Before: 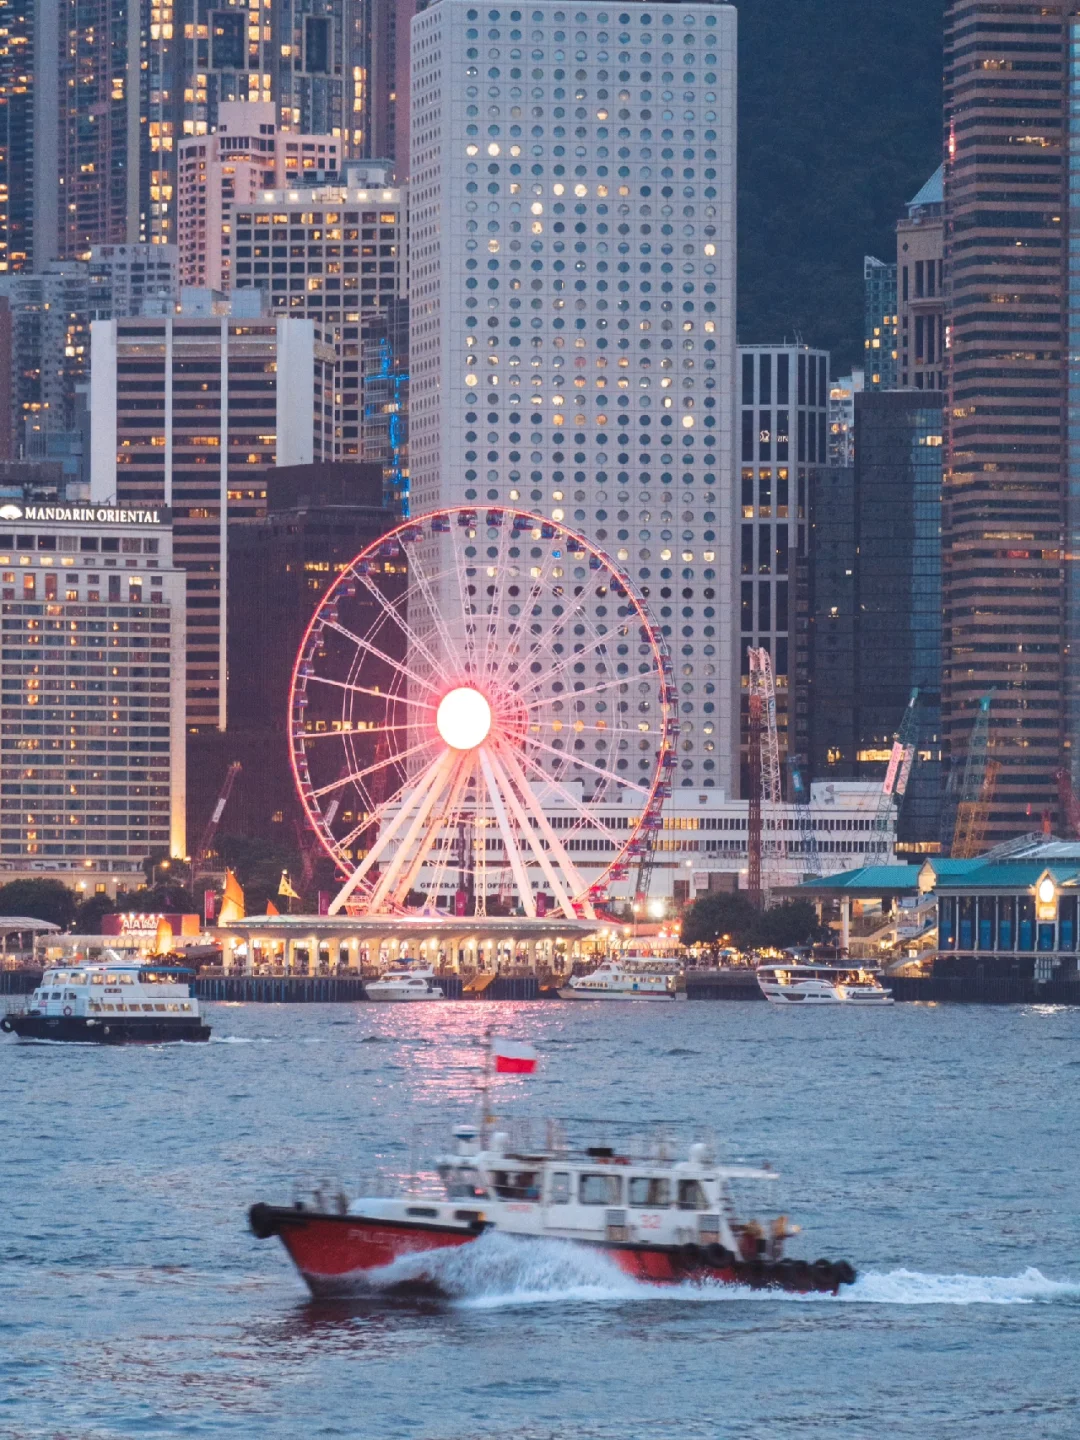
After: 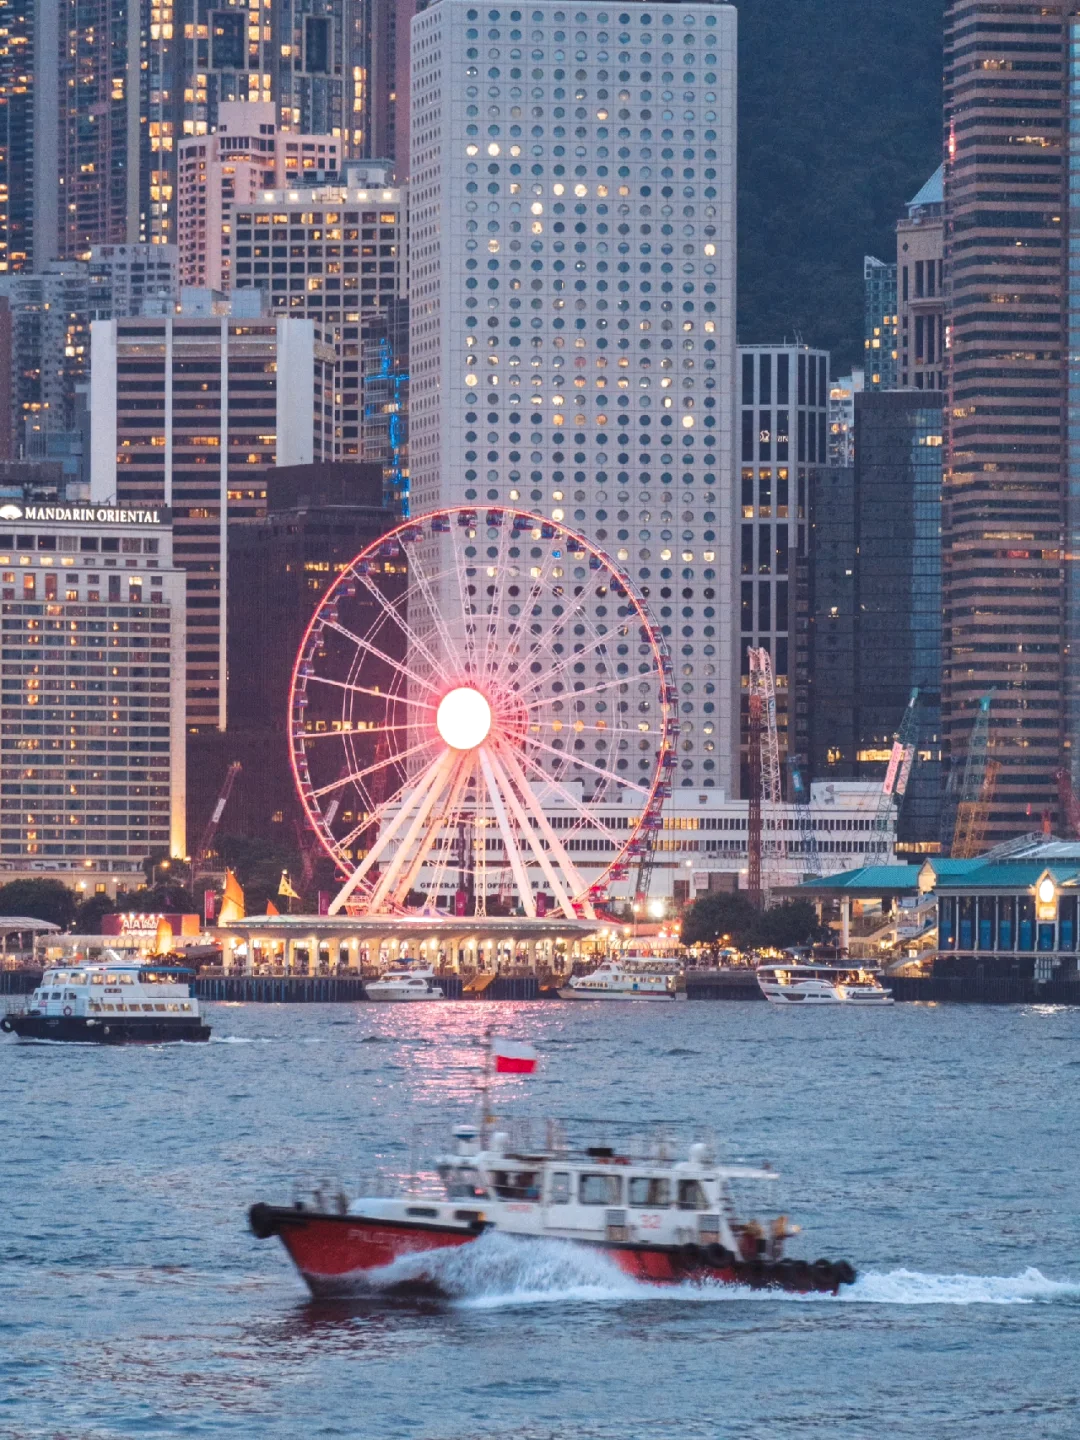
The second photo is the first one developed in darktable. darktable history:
local contrast: highlights 100%, shadows 101%, detail 120%, midtone range 0.2
shadows and highlights: white point adjustment 0.053, highlights color adjustment 55.57%, soften with gaussian
